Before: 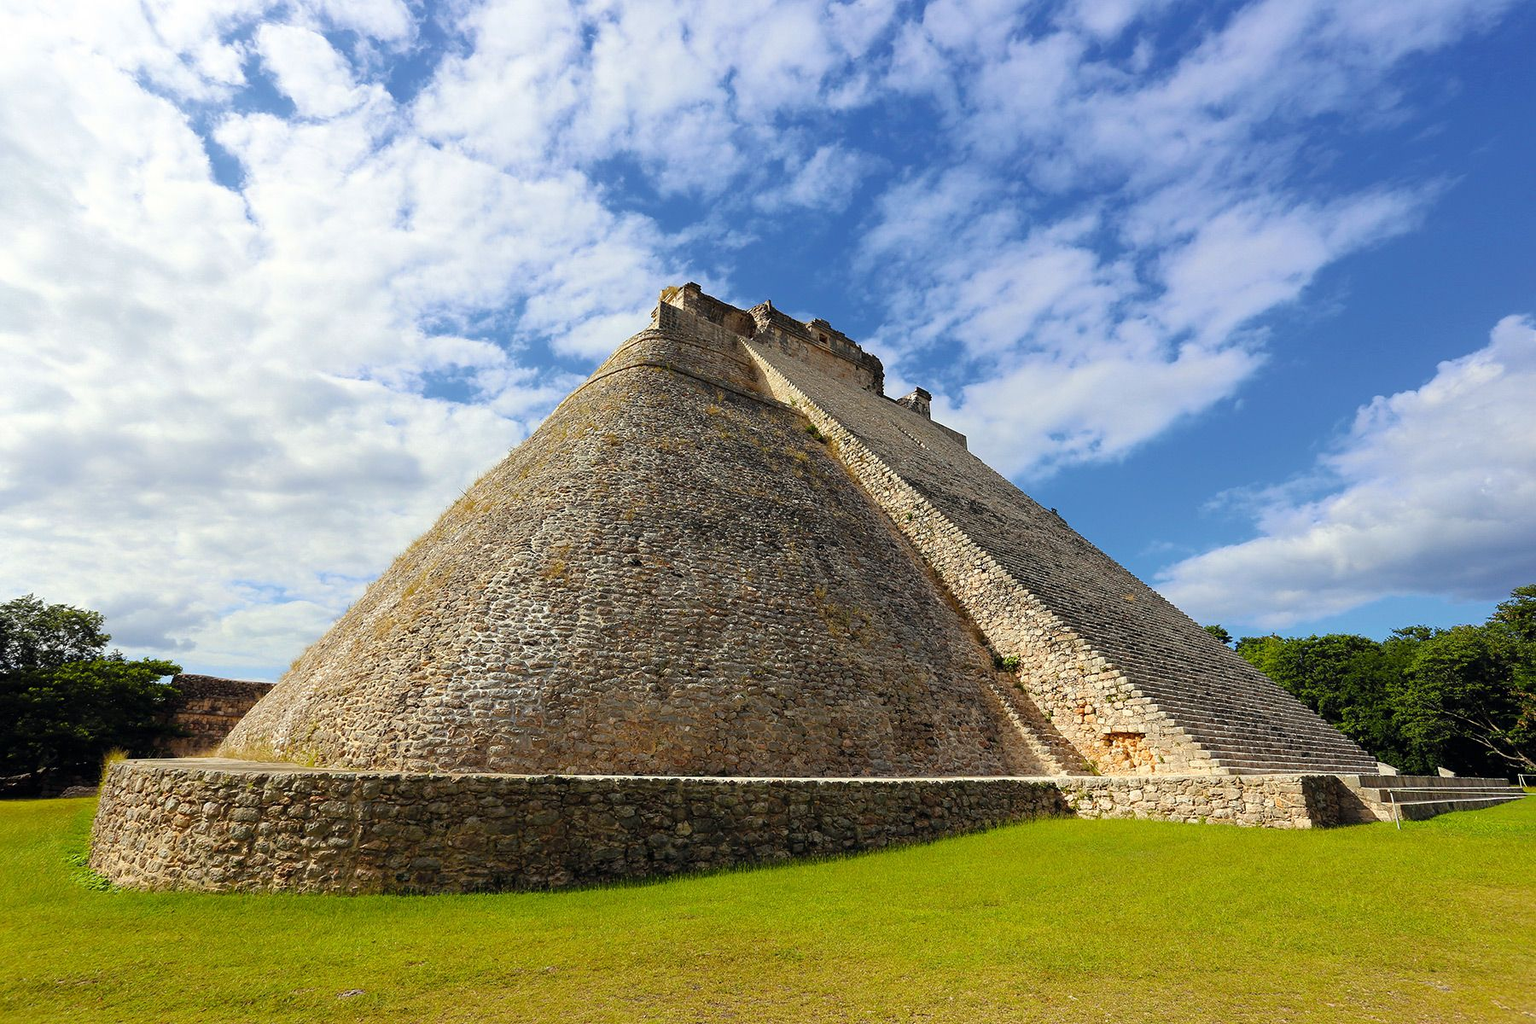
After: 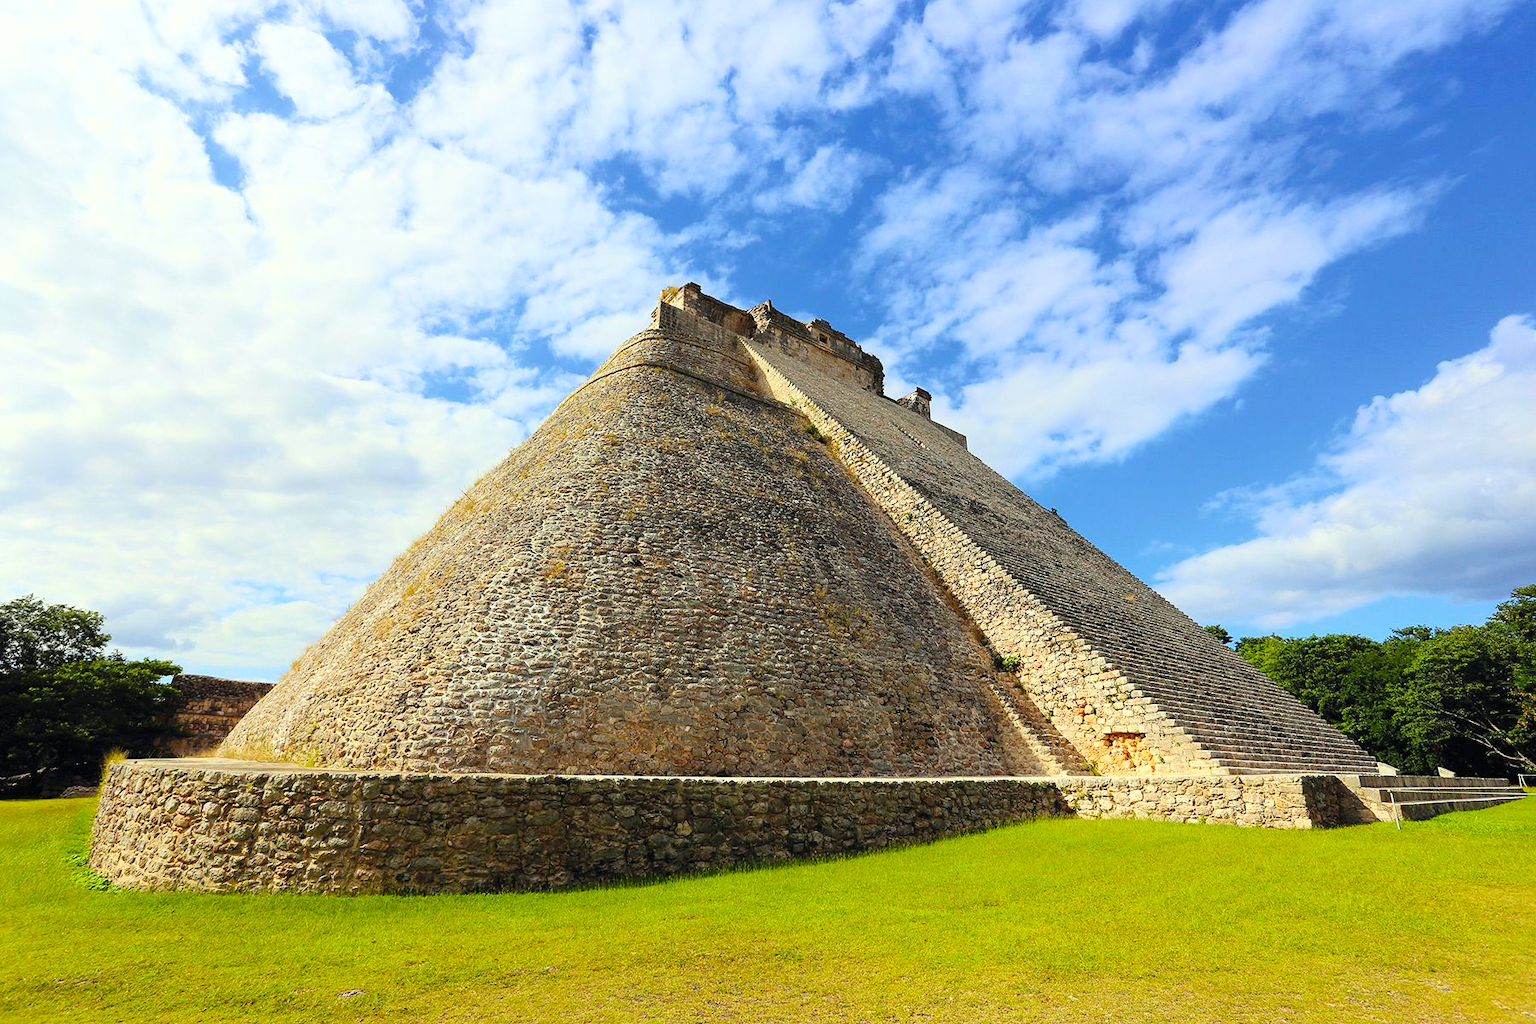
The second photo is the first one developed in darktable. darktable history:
contrast brightness saturation: contrast 0.201, brightness 0.163, saturation 0.226
color correction: highlights a* -2.59, highlights b* 2.37
